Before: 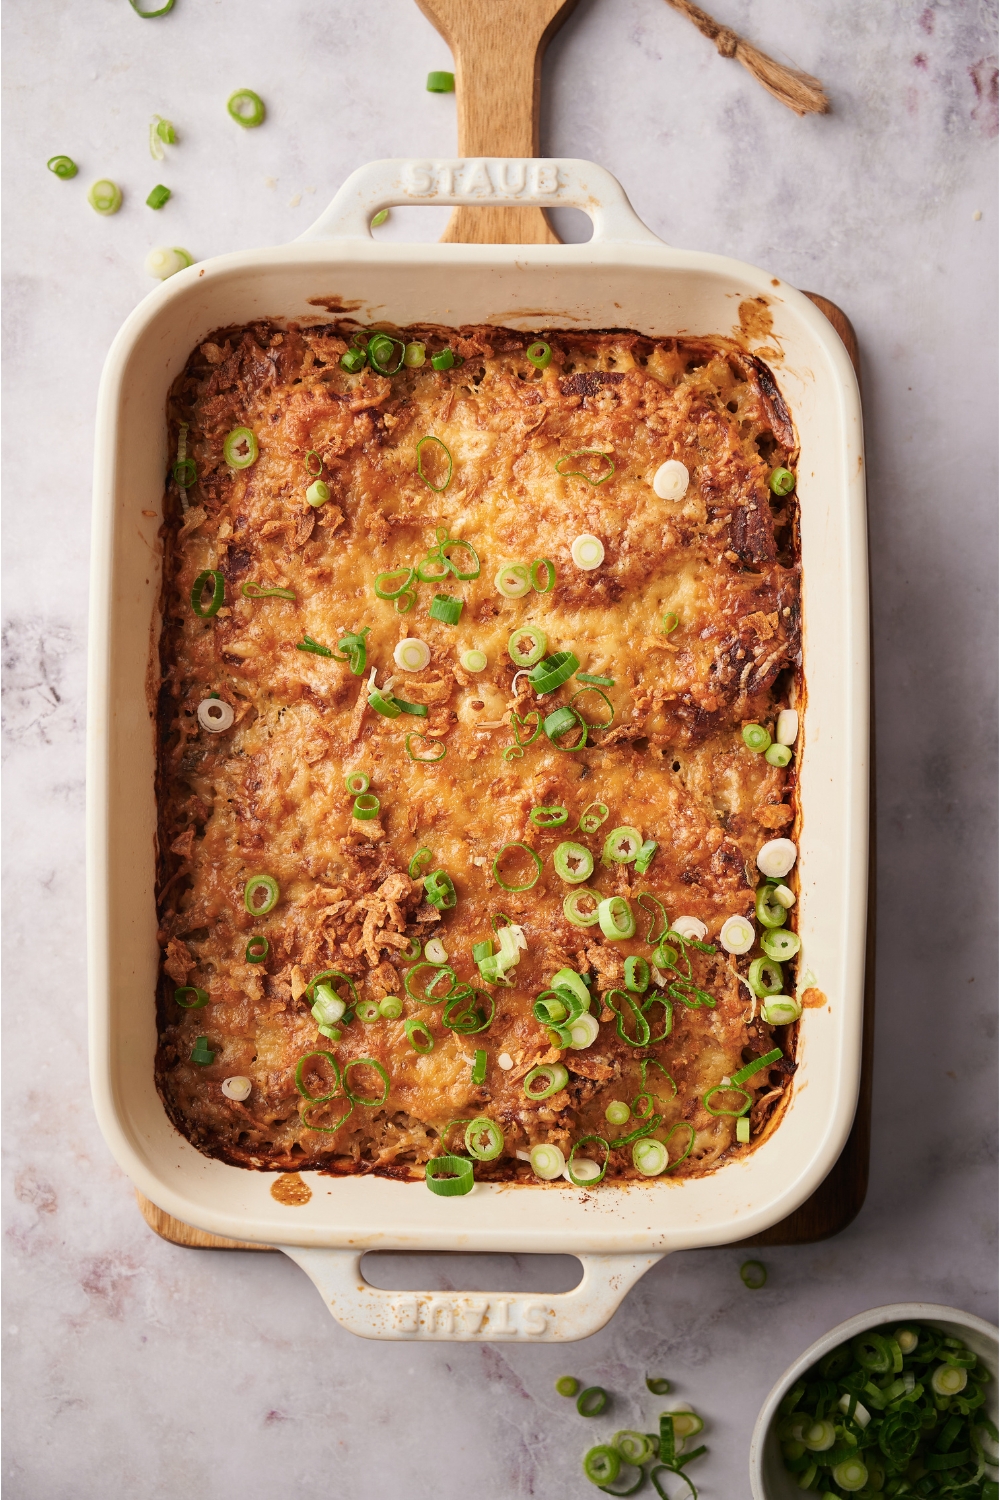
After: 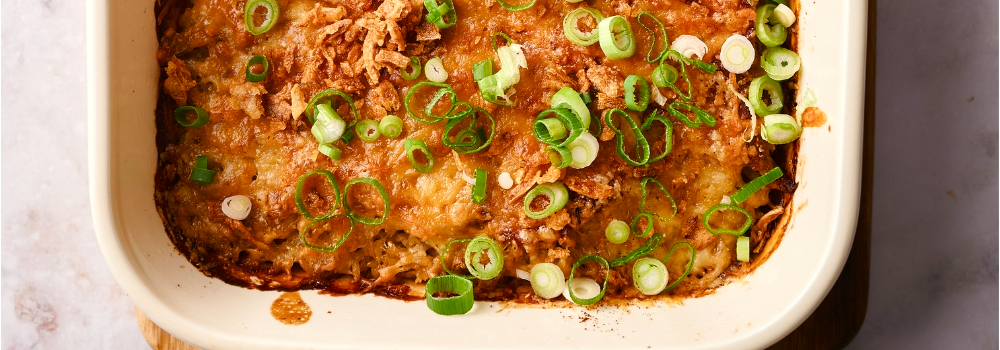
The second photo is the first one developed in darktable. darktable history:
exposure: exposure 0.233 EV, compensate highlight preservation false
crop and rotate: top 58.739%, bottom 17.906%
color balance rgb: perceptual saturation grading › global saturation 20%, perceptual saturation grading › highlights -25.286%, perceptual saturation grading › shadows 49.454%
